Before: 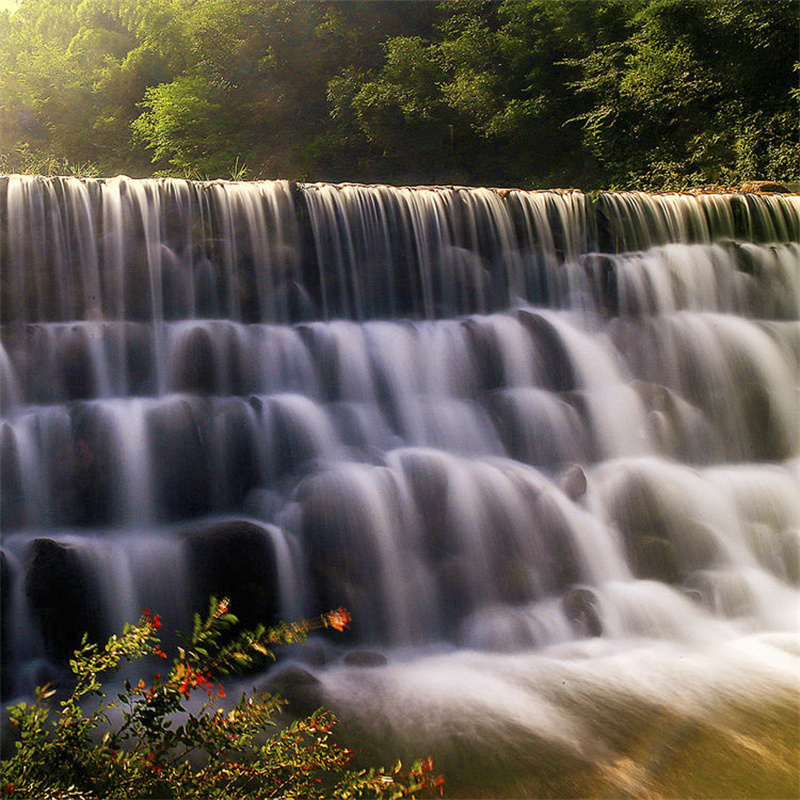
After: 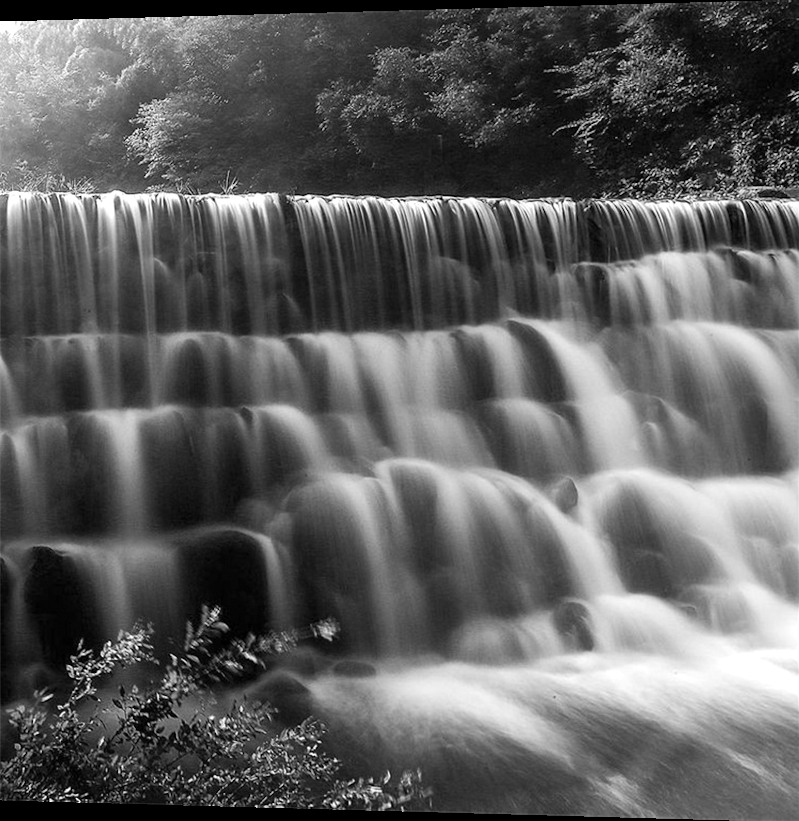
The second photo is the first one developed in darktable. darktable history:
monochrome: on, module defaults
color balance rgb: linear chroma grading › shadows 32%, linear chroma grading › global chroma -2%, linear chroma grading › mid-tones 4%, perceptual saturation grading › global saturation -2%, perceptual saturation grading › highlights -8%, perceptual saturation grading › mid-tones 8%, perceptual saturation grading › shadows 4%, perceptual brilliance grading › highlights 8%, perceptual brilliance grading › mid-tones 4%, perceptual brilliance grading › shadows 2%, global vibrance 16%, saturation formula JzAzBz (2021)
rotate and perspective: lens shift (horizontal) -0.055, automatic cropping off
color calibration: illuminant as shot in camera, x 0.379, y 0.396, temperature 4138.76 K
